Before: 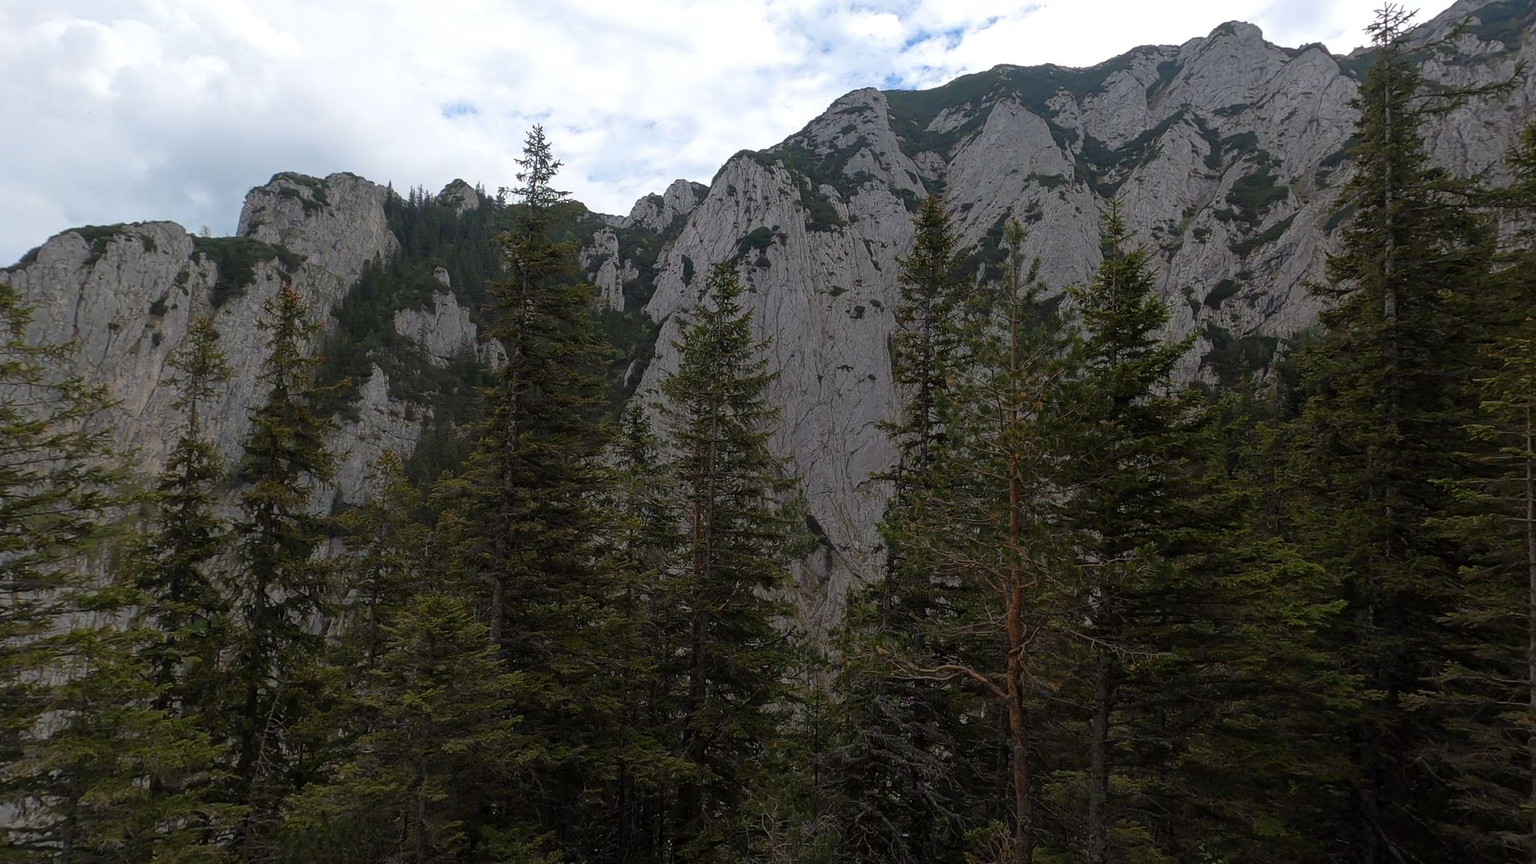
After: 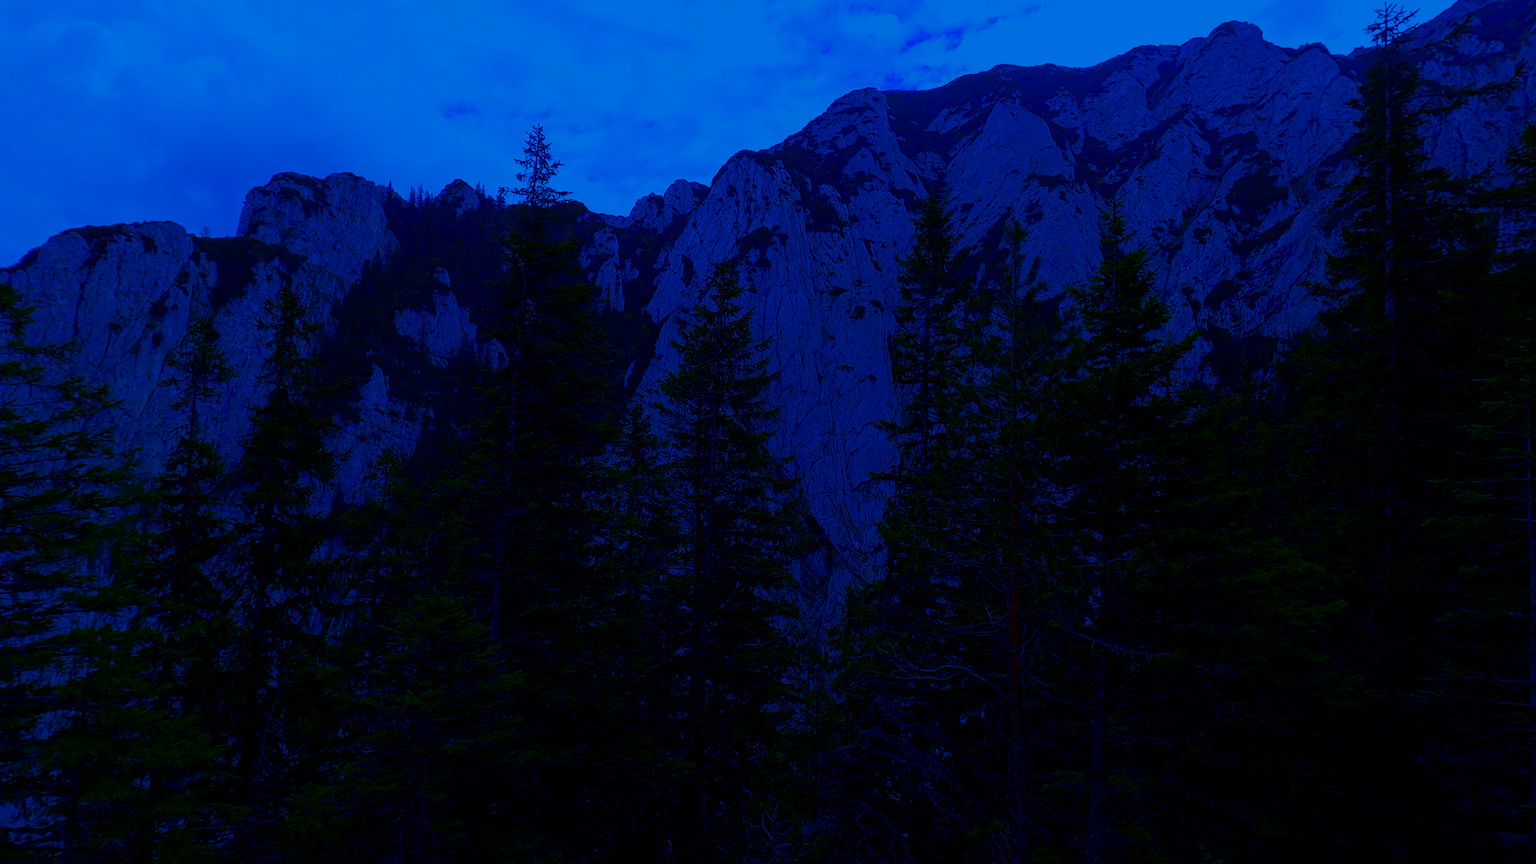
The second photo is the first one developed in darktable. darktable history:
filmic rgb: black relative exposure -7.65 EV, white relative exposure 4.56 EV, hardness 3.61
contrast brightness saturation: brightness -1, saturation 1
tone equalizer: on, module defaults
white balance: red 0.766, blue 1.537
